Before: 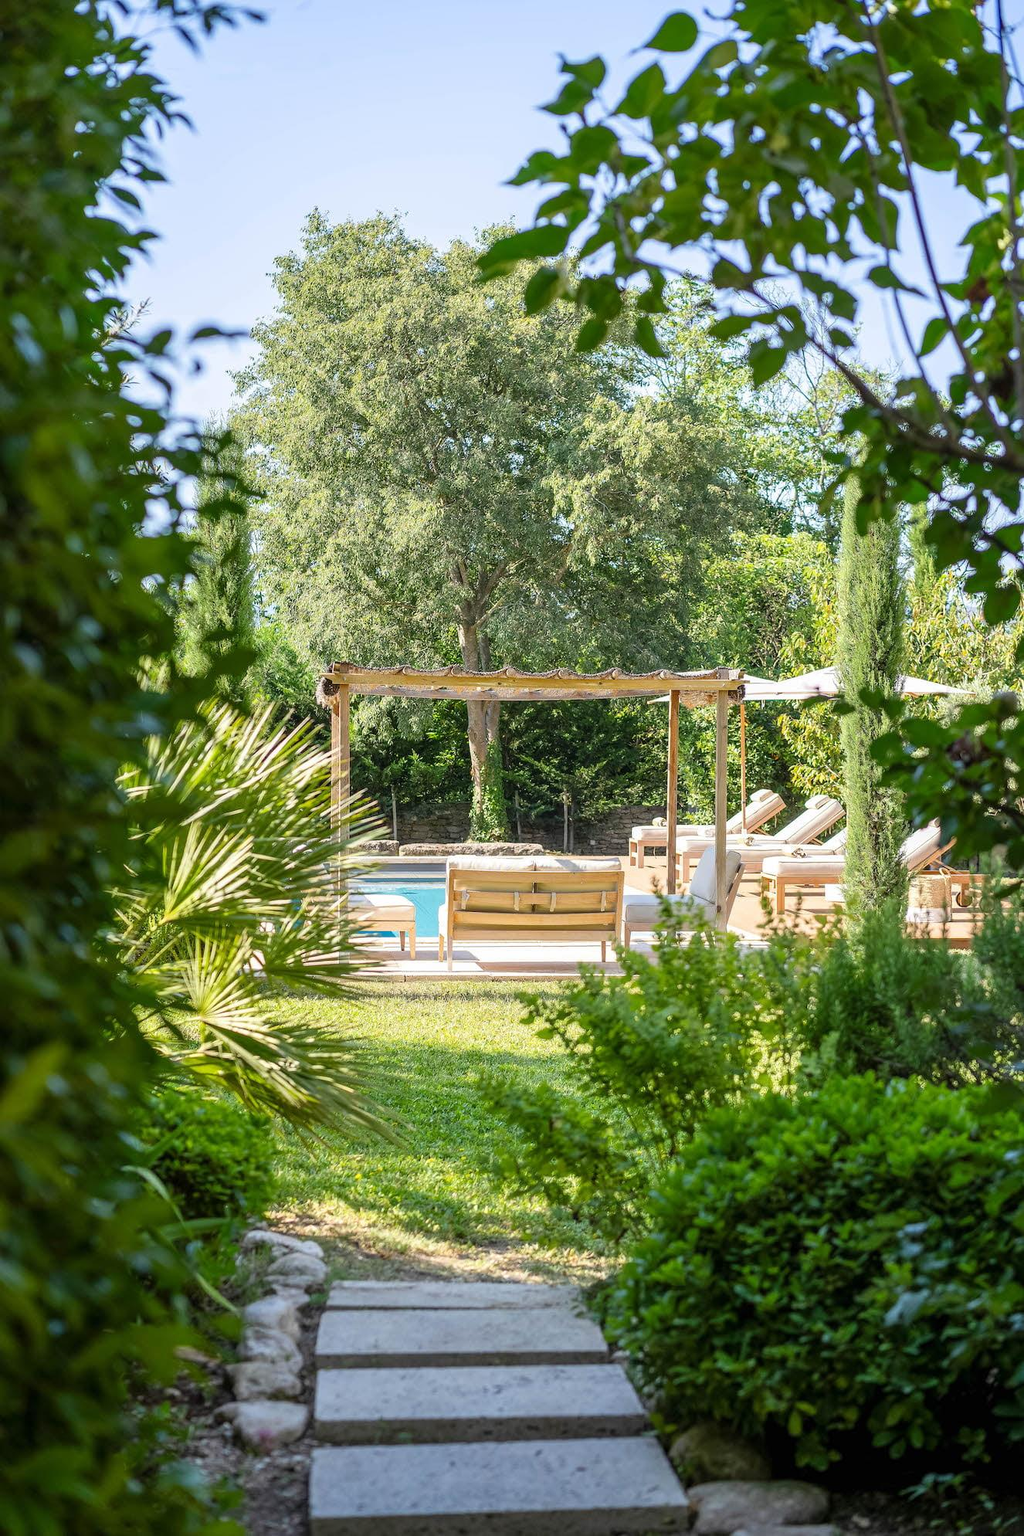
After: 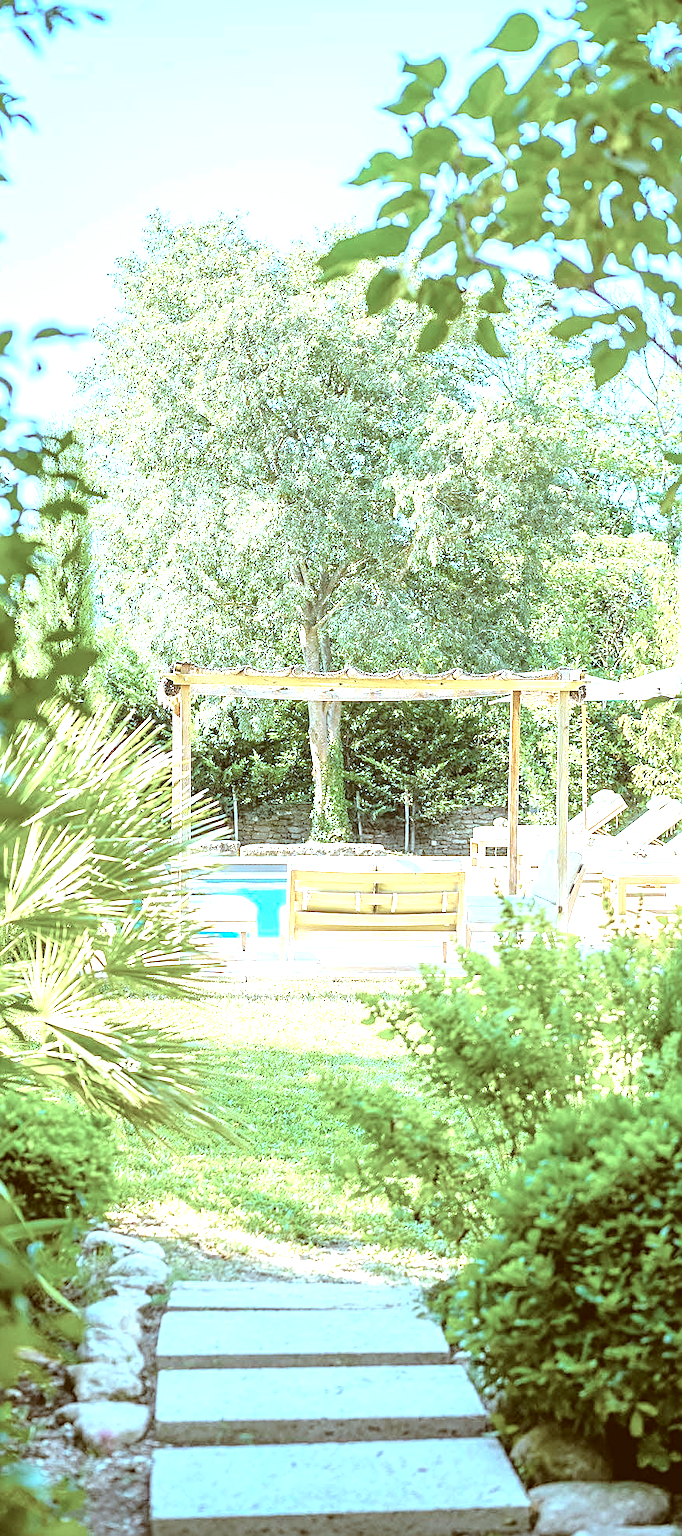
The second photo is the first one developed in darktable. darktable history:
crop and rotate: left 15.573%, right 17.808%
exposure: black level correction 0, exposure 1 EV, compensate highlight preservation false
contrast brightness saturation: brightness 0.189, saturation -0.499
color balance rgb: highlights gain › chroma 1.349%, highlights gain › hue 56.98°, global offset › luminance 0.244%, linear chroma grading › global chroma 32.856%, perceptual saturation grading › global saturation 25.17%
sharpen: on, module defaults
color correction: highlights a* -13.88, highlights b* -16.19, shadows a* 10.76, shadows b* 28.87
tone equalizer: -8 EV -0.726 EV, -7 EV -0.735 EV, -6 EV -0.583 EV, -5 EV -0.361 EV, -3 EV 0.394 EV, -2 EV 0.6 EV, -1 EV 0.697 EV, +0 EV 0.775 EV
